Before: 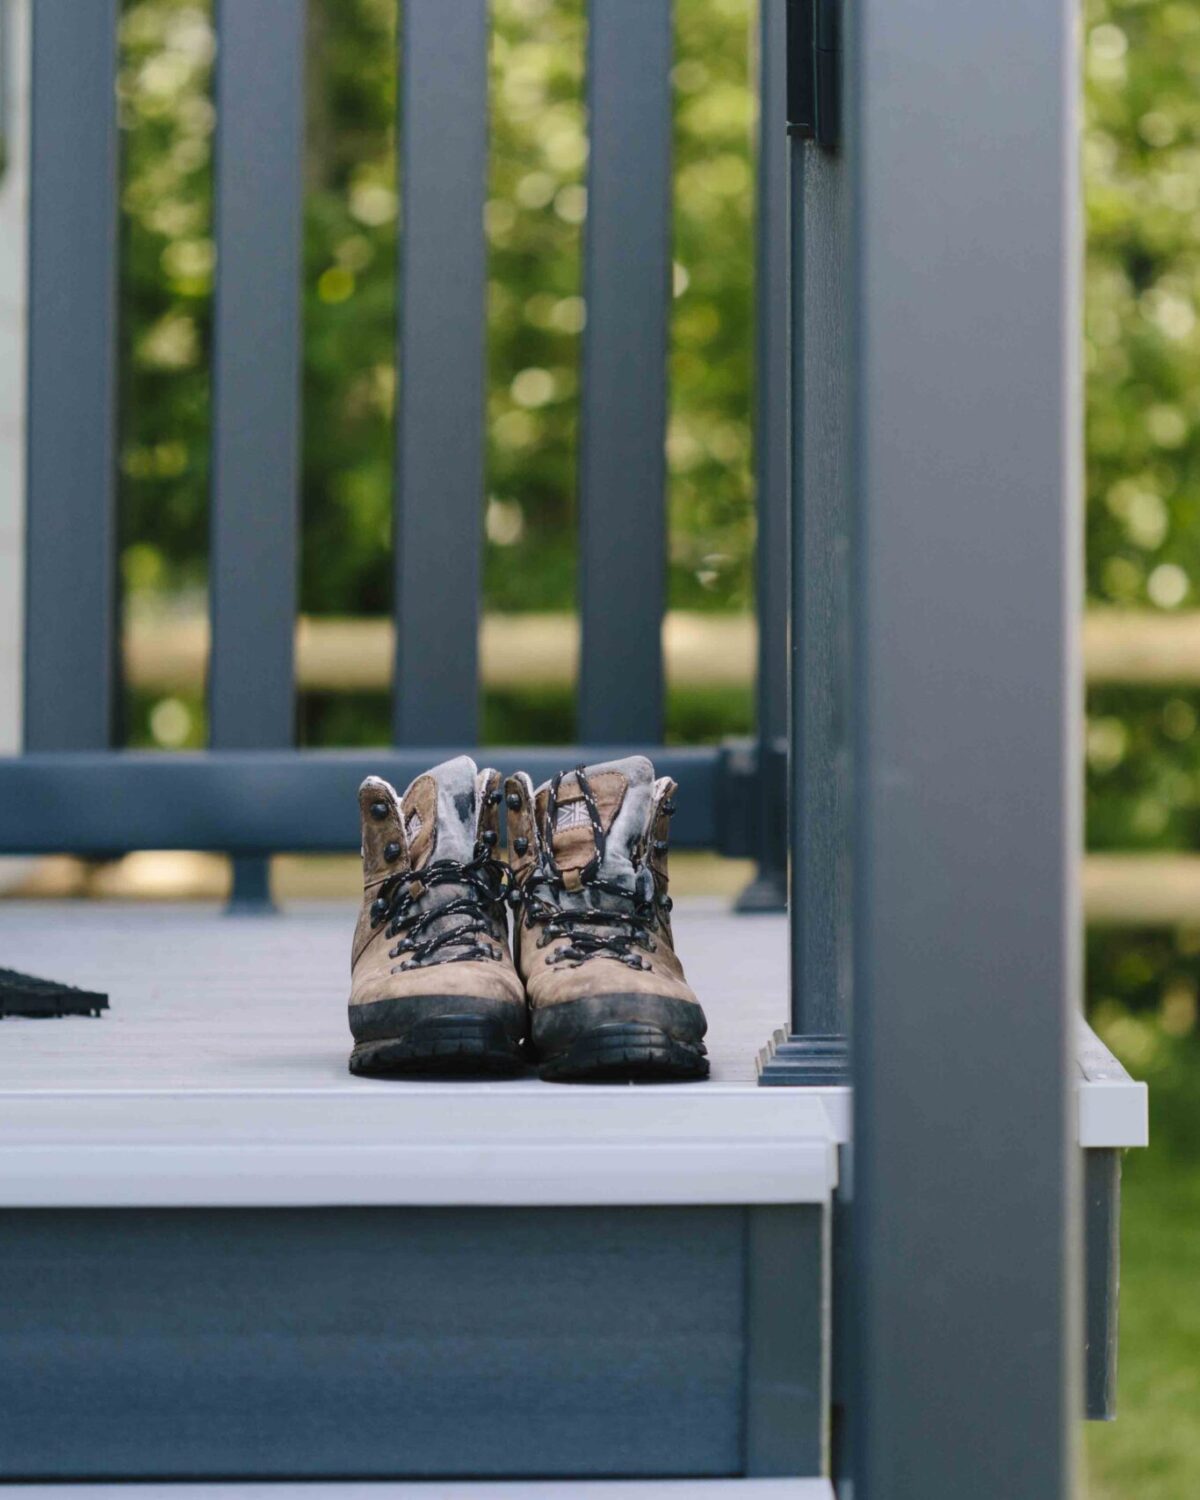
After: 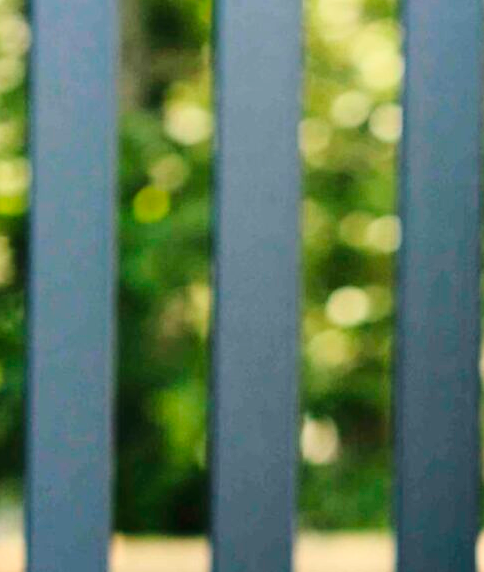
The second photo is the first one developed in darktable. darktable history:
crop: left 15.452%, top 5.436%, right 44.172%, bottom 56.415%
base curve: curves: ch0 [(0, 0) (0.028, 0.03) (0.121, 0.232) (0.46, 0.748) (0.859, 0.968) (1, 1)]
